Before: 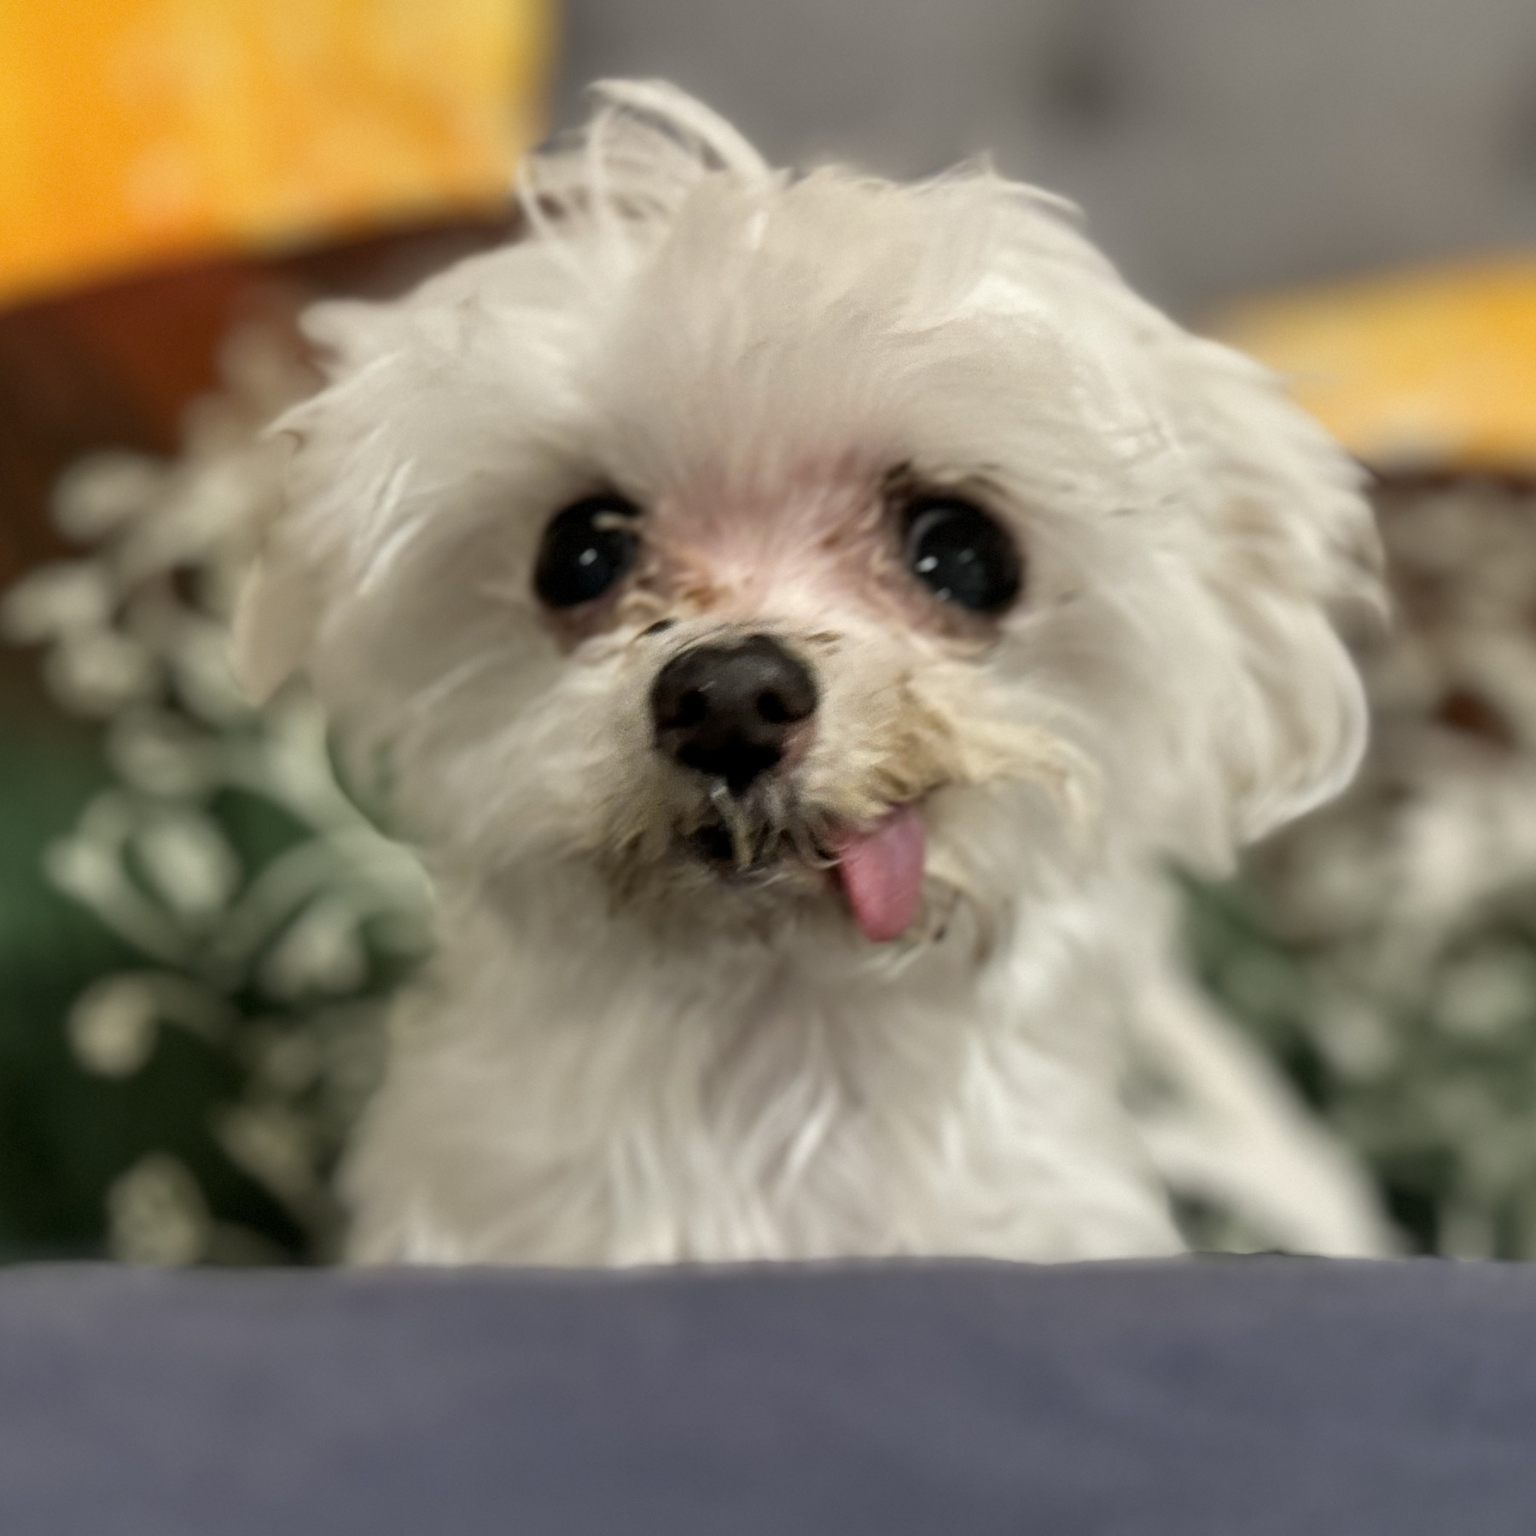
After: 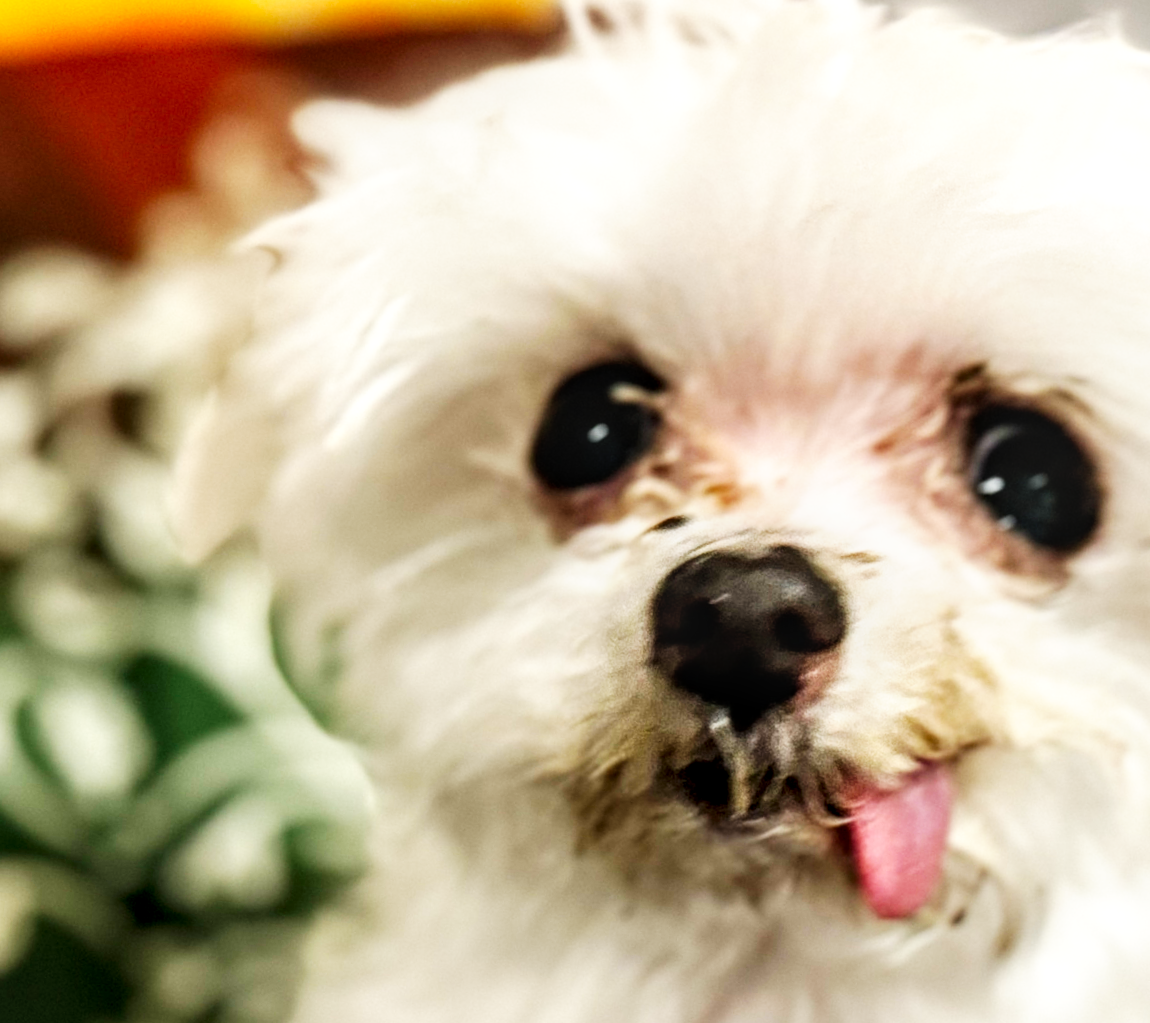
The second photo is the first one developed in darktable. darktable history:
local contrast: detail 130%
base curve: curves: ch0 [(0, 0) (0.007, 0.004) (0.027, 0.03) (0.046, 0.07) (0.207, 0.54) (0.442, 0.872) (0.673, 0.972) (1, 1)], preserve colors none
crop and rotate: angle -6.4°, left 2.166%, top 6.914%, right 27.167%, bottom 30.231%
